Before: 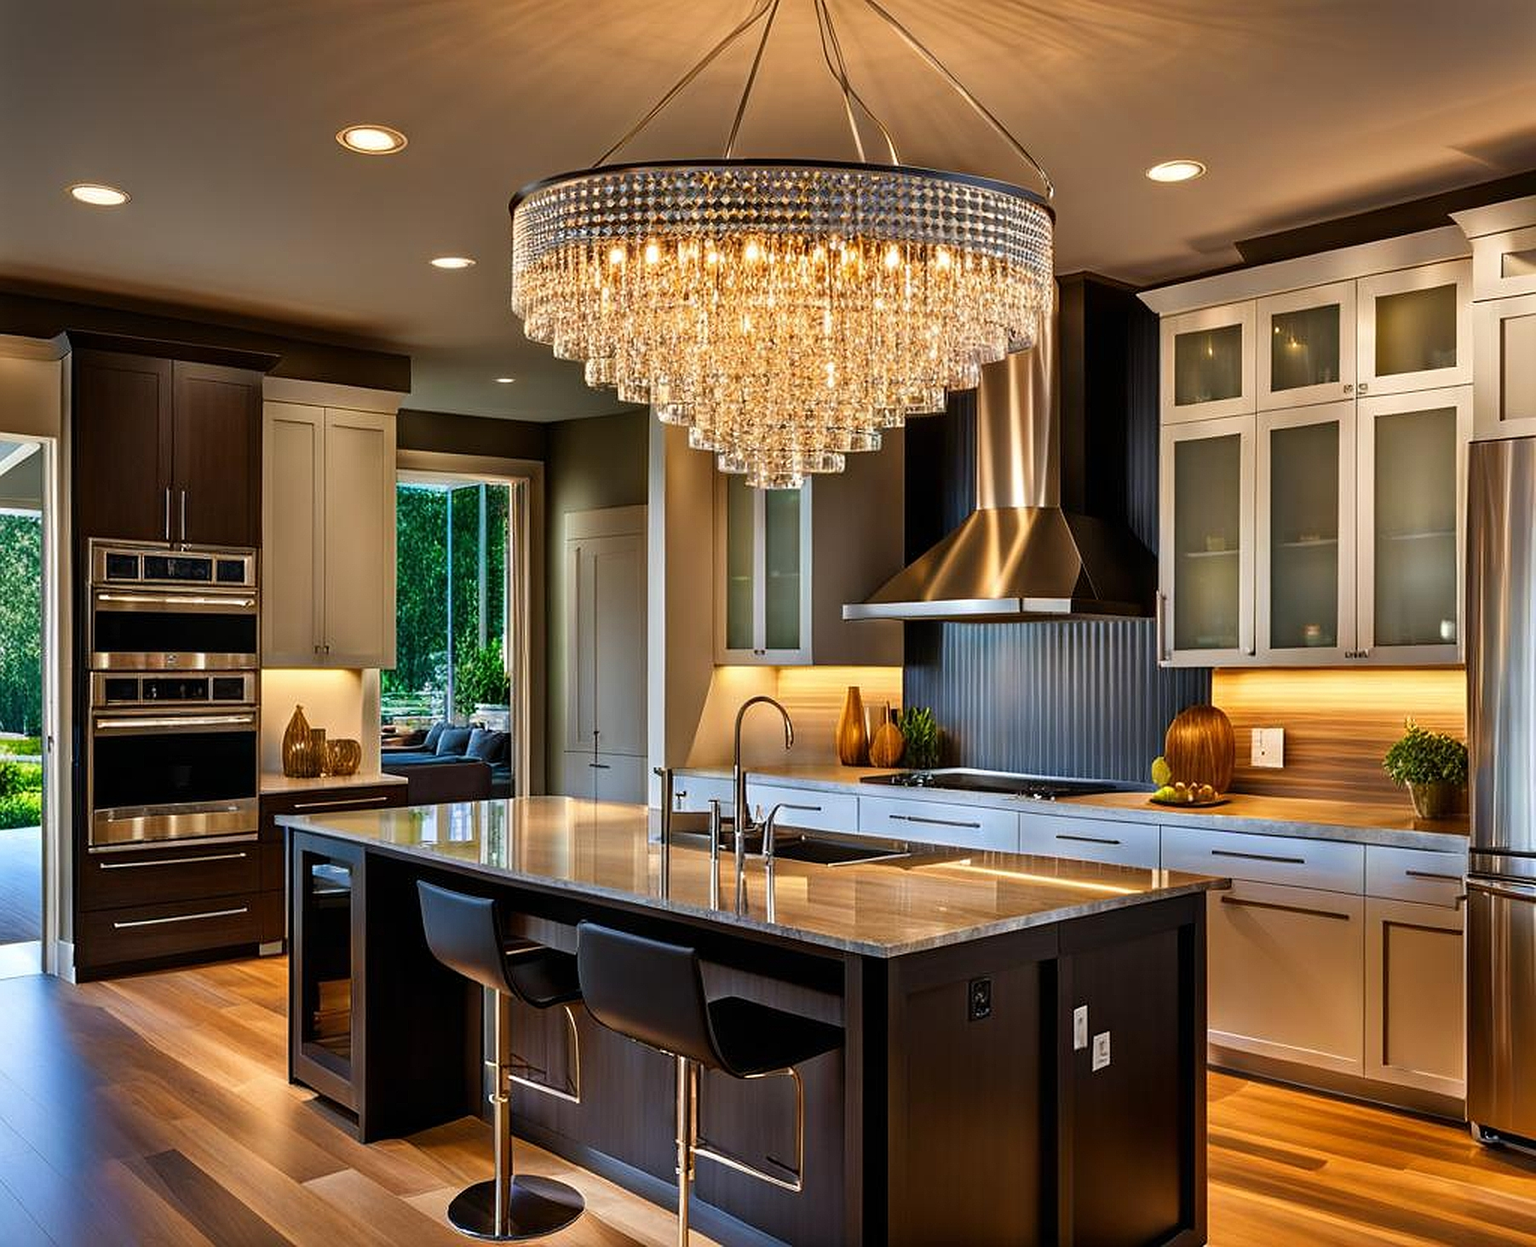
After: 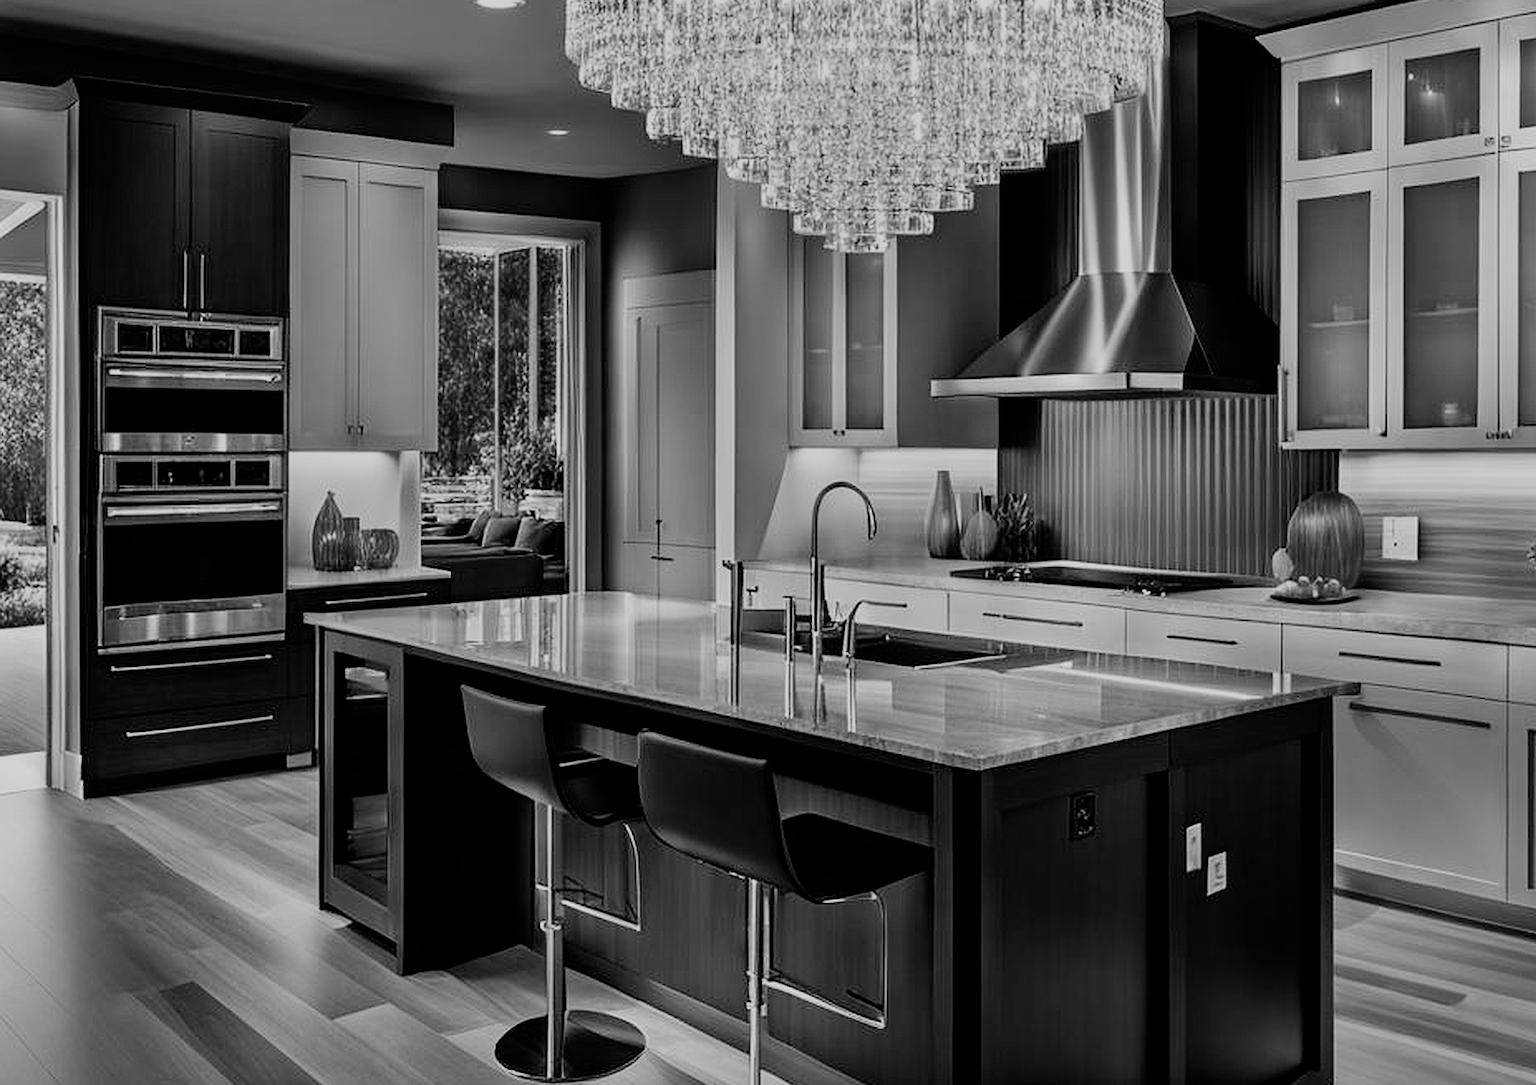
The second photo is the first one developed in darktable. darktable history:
monochrome: on, module defaults
filmic rgb: black relative exposure -7.65 EV, white relative exposure 4.56 EV, hardness 3.61, color science v6 (2022)
color correction: highlights a* 8.98, highlights b* 15.09, shadows a* -0.49, shadows b* 26.52
crop: top 20.916%, right 9.437%, bottom 0.316%
